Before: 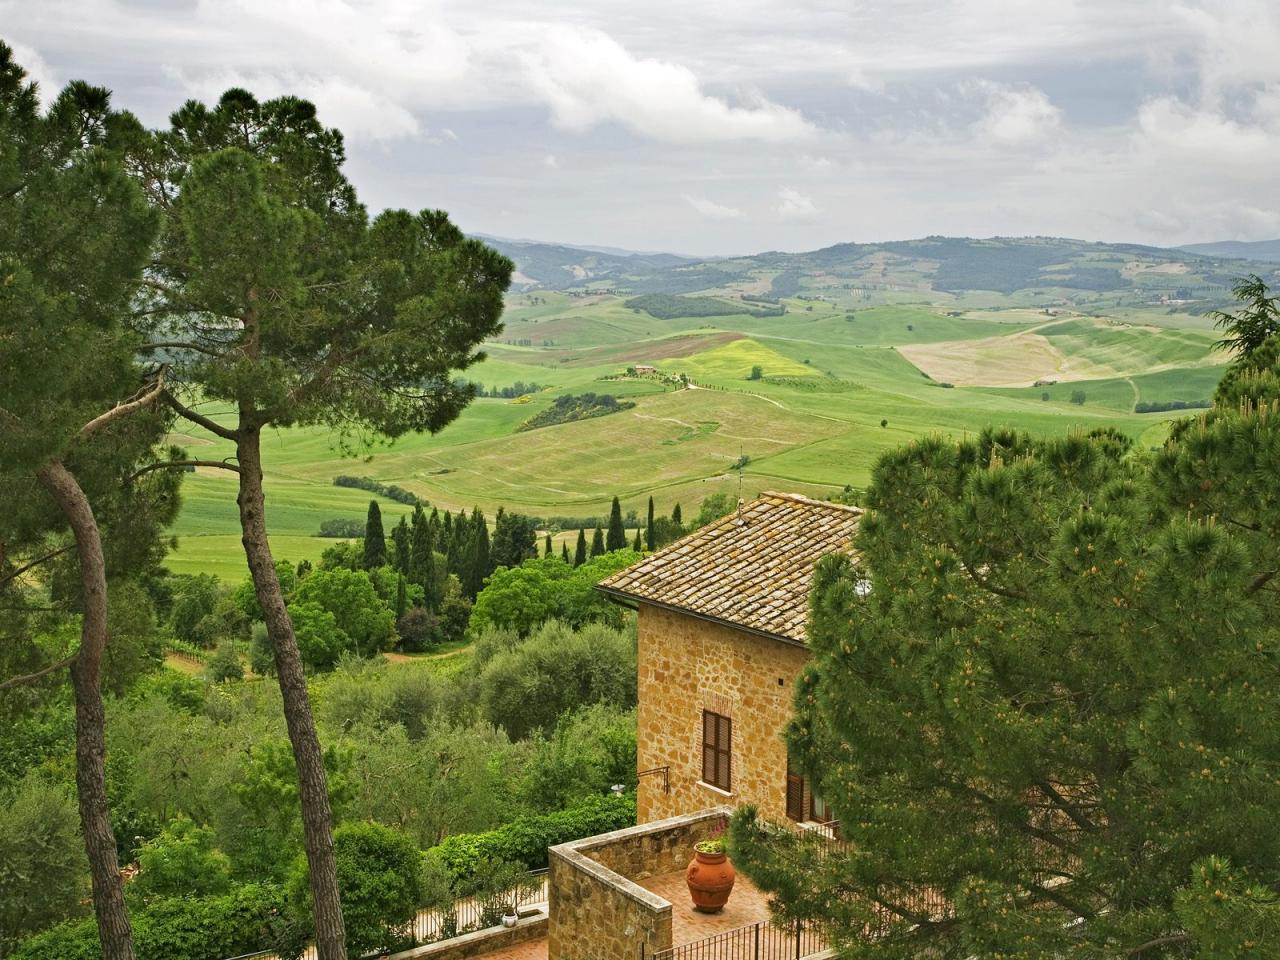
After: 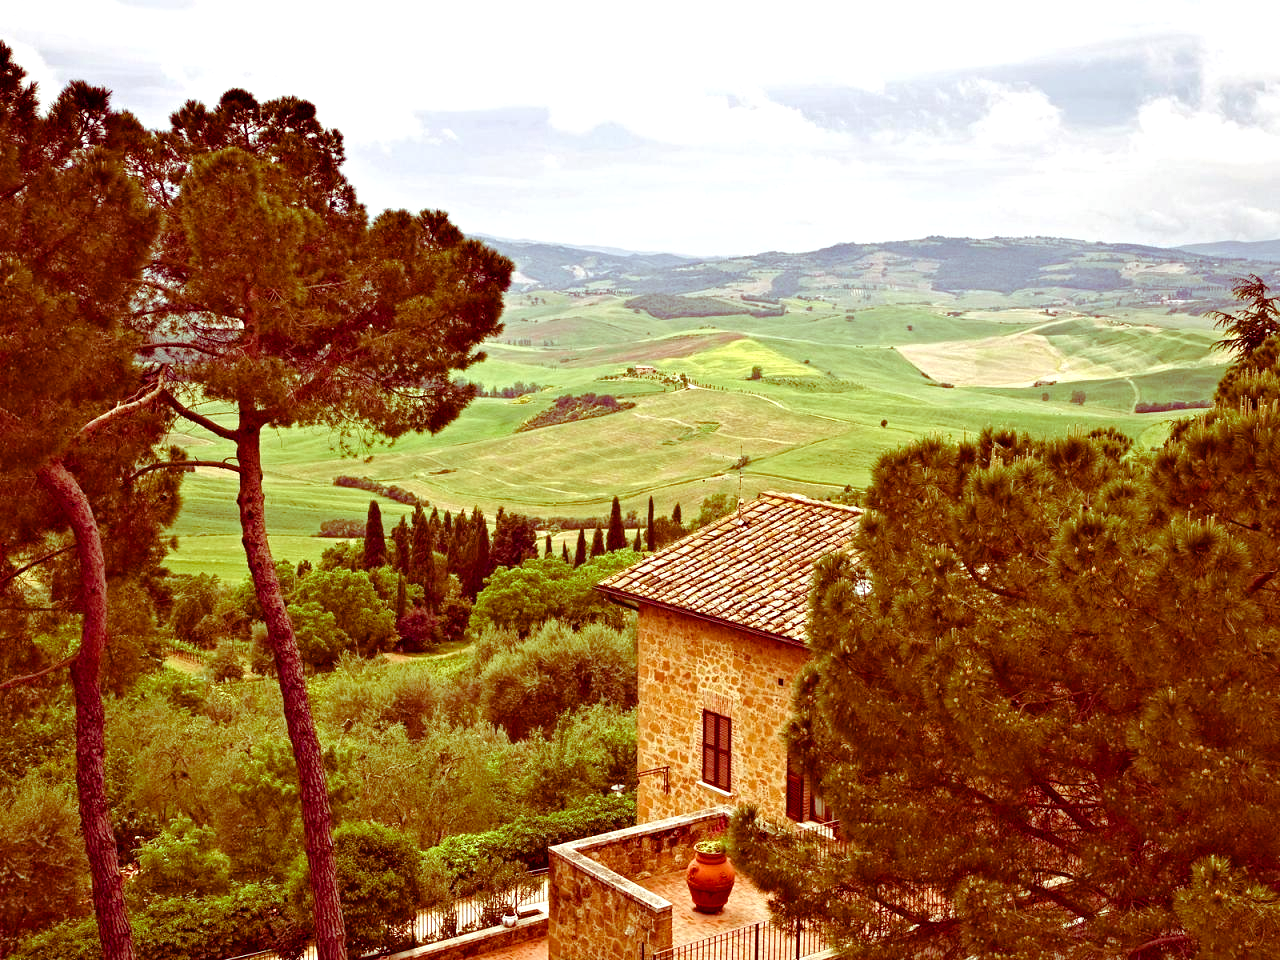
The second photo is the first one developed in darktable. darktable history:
color balance rgb: shadows lift › luminance -18.6%, shadows lift › chroma 35.321%, perceptual saturation grading › global saturation 20%, perceptual saturation grading › highlights -50.245%, perceptual saturation grading › shadows 30.801%, perceptual brilliance grading › global brilliance 17.228%, global vibrance 20%
